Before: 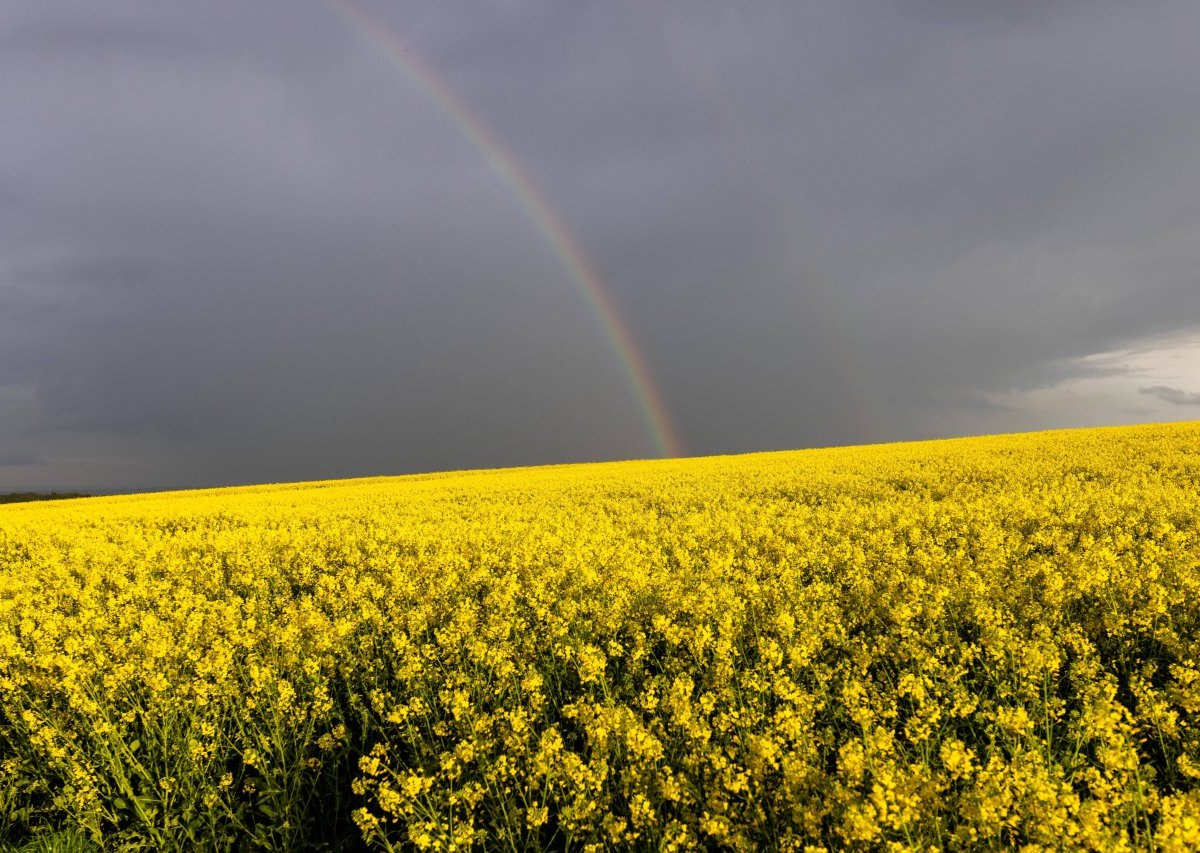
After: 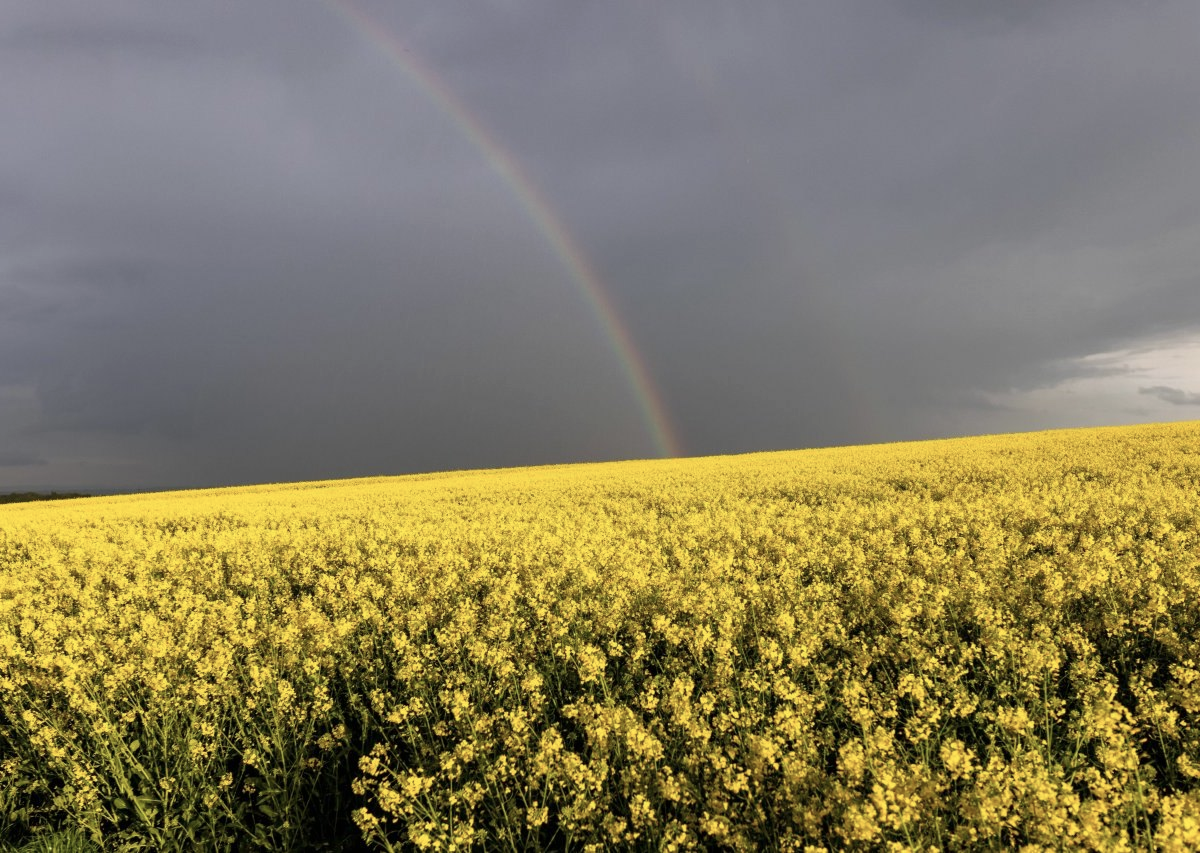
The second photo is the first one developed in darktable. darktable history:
contrast brightness saturation: contrast 0.055, brightness -0.013, saturation -0.21
